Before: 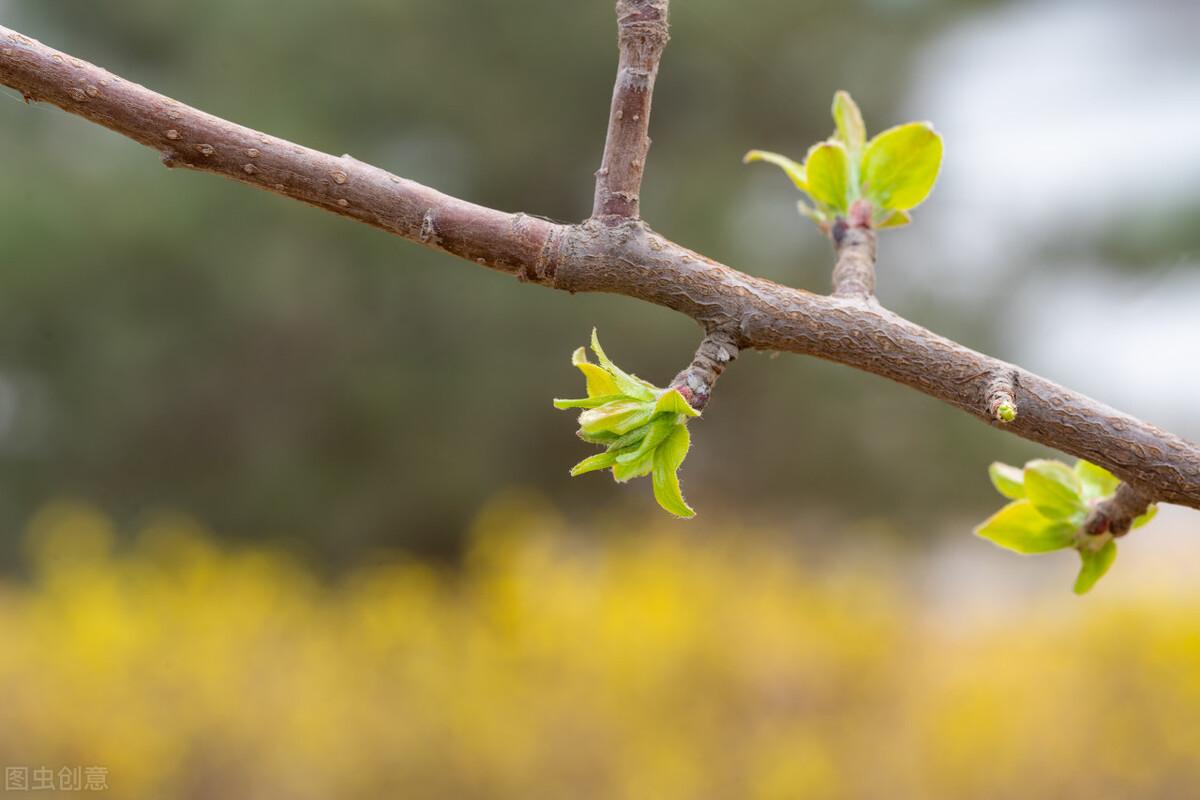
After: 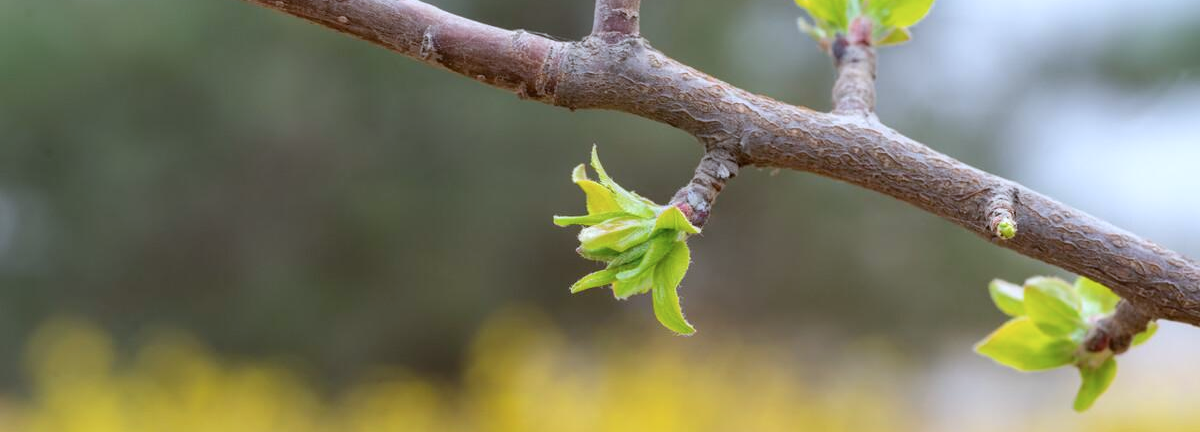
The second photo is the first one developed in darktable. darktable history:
color calibration: illuminant as shot in camera, x 0.369, y 0.376, temperature 4326.28 K
crop and rotate: top 22.936%, bottom 23.022%
